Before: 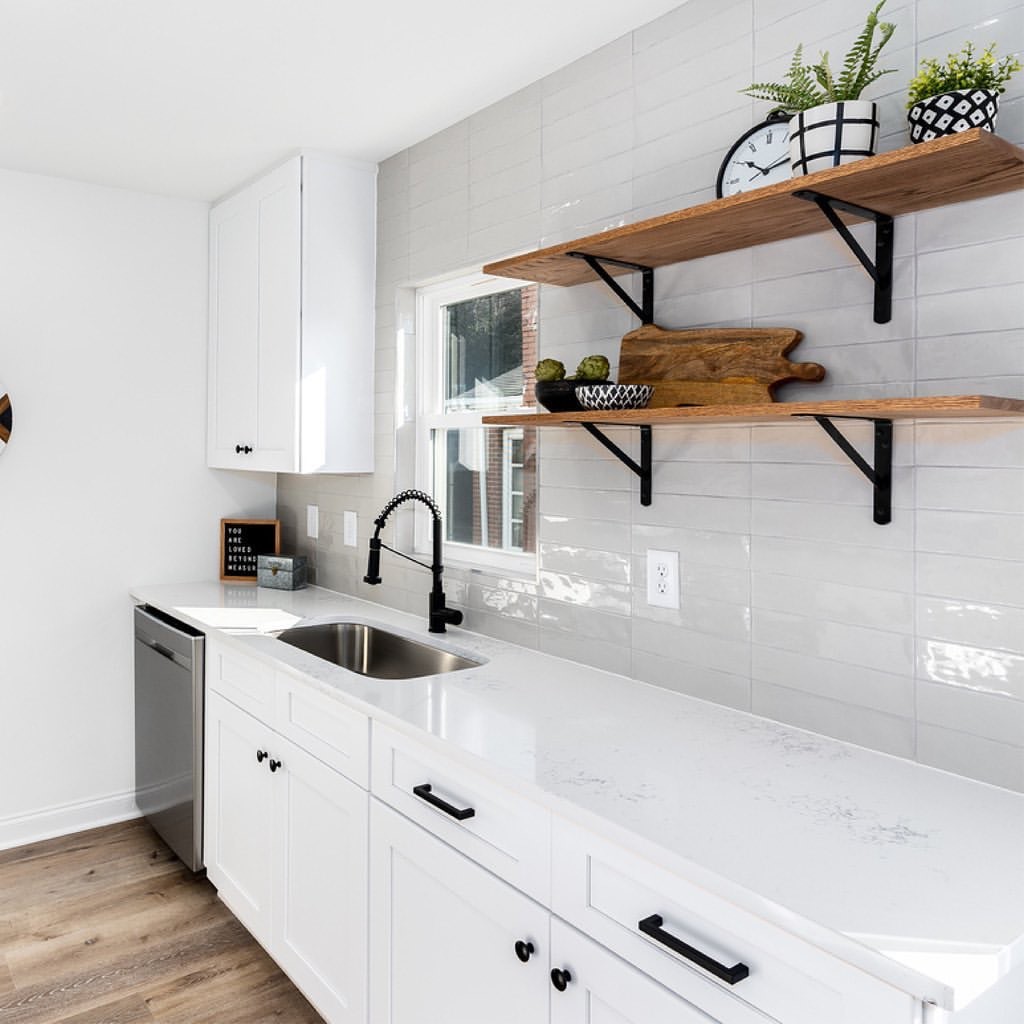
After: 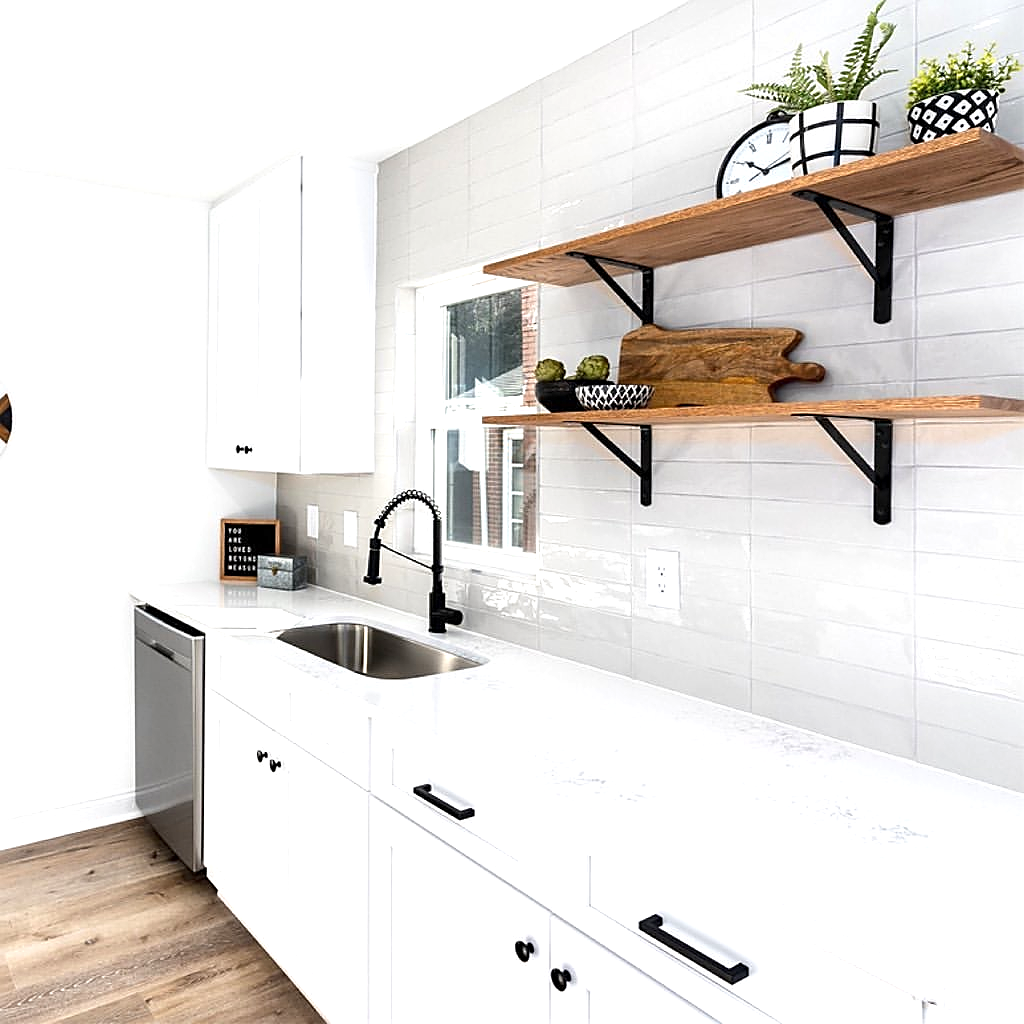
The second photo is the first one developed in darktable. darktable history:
exposure: exposure 0.6 EV, compensate highlight preservation false
sharpen: on, module defaults
